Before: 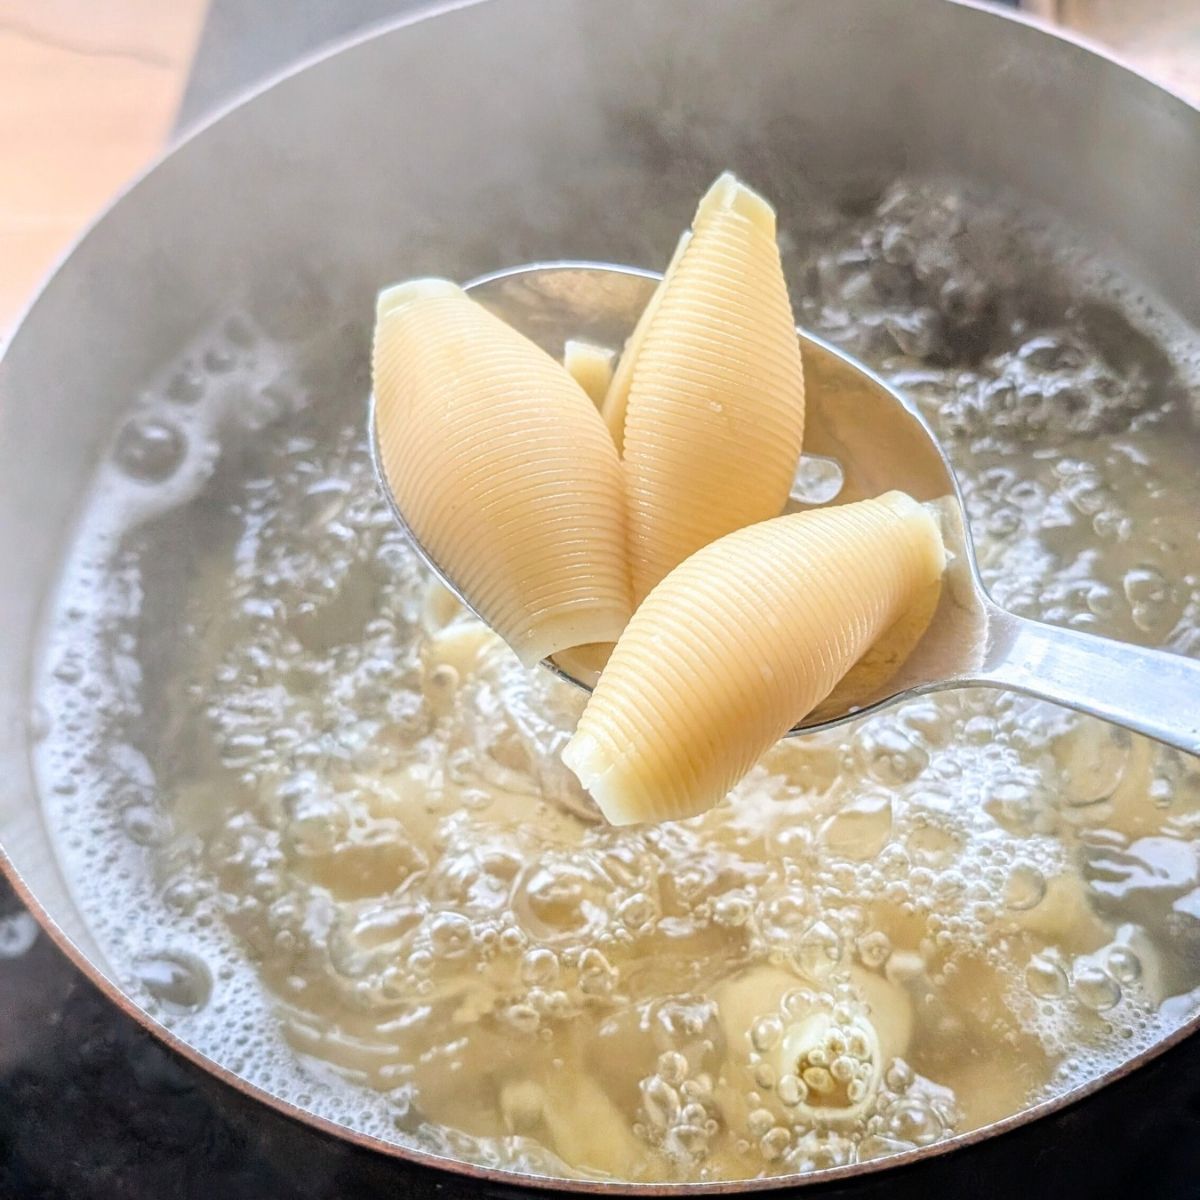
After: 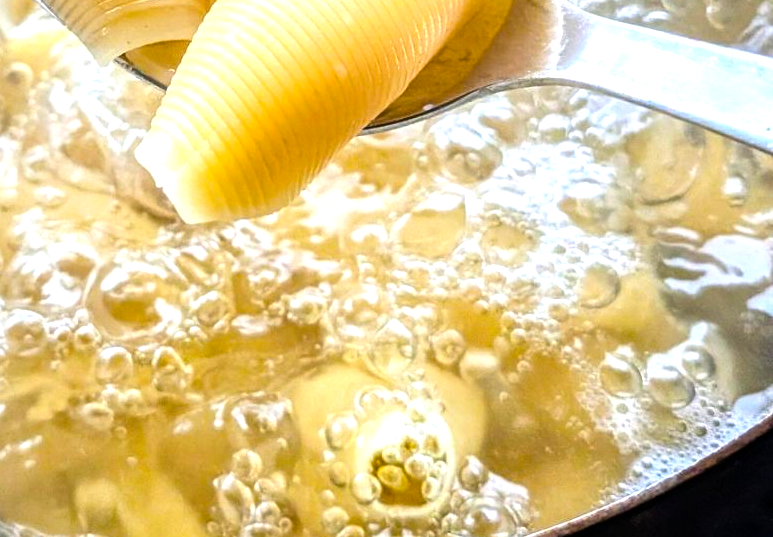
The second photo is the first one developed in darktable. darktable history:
crop and rotate: left 35.509%, top 50.238%, bottom 4.934%
color balance rgb: linear chroma grading › global chroma 9%, perceptual saturation grading › global saturation 36%, perceptual brilliance grading › global brilliance 15%, perceptual brilliance grading › shadows -35%, global vibrance 15%
